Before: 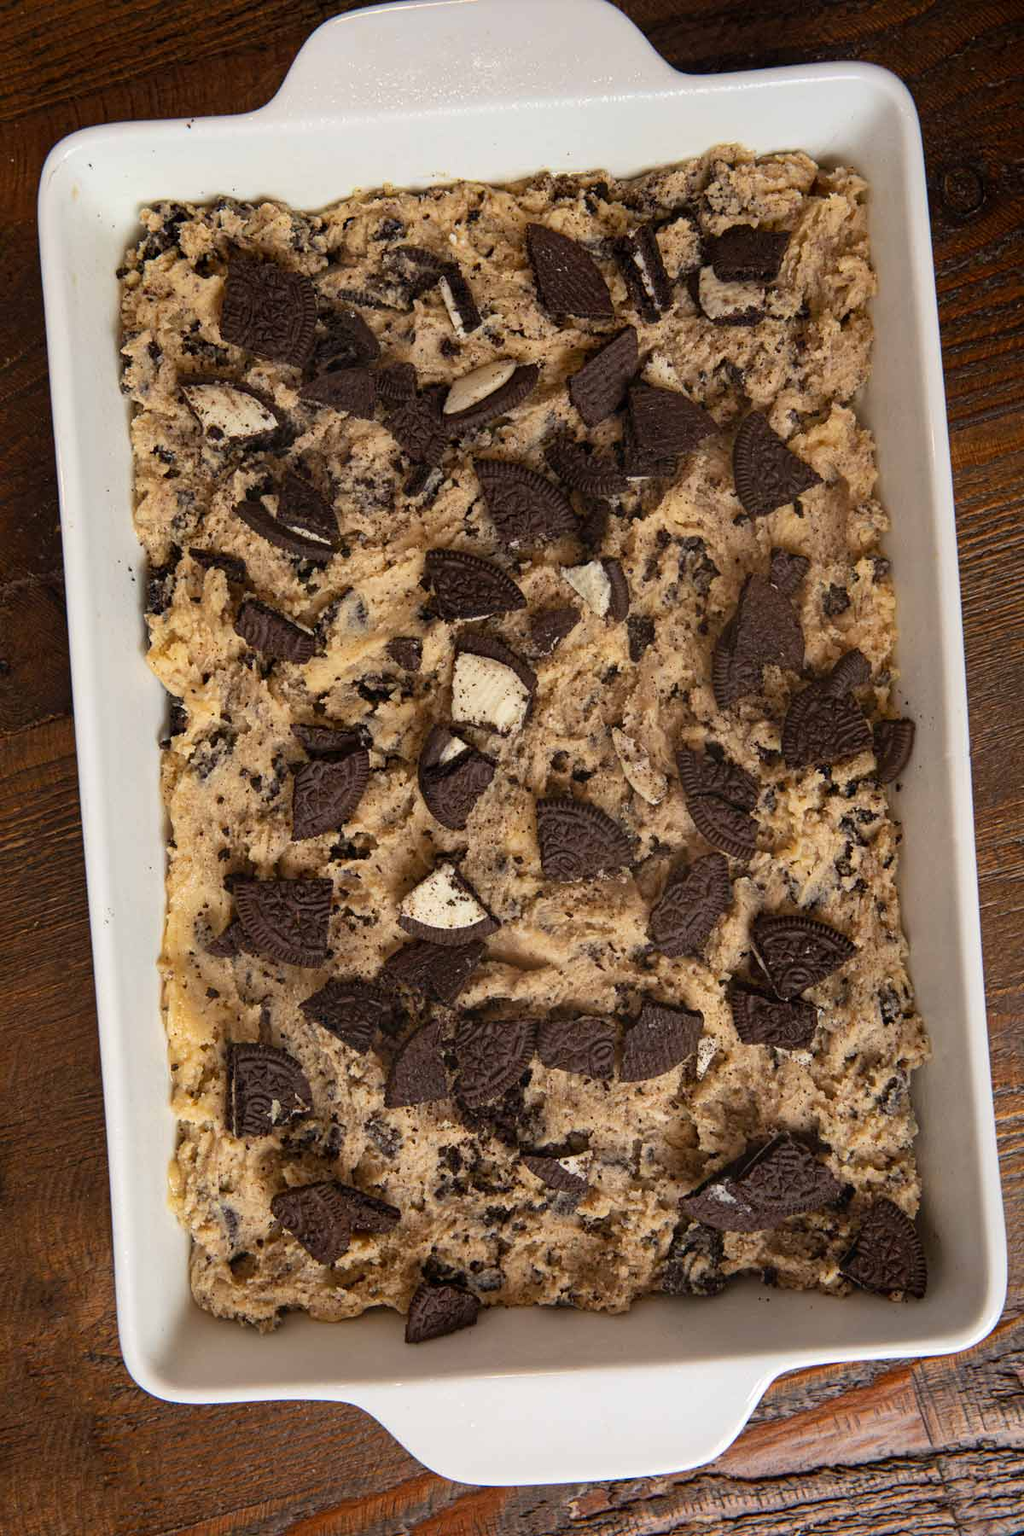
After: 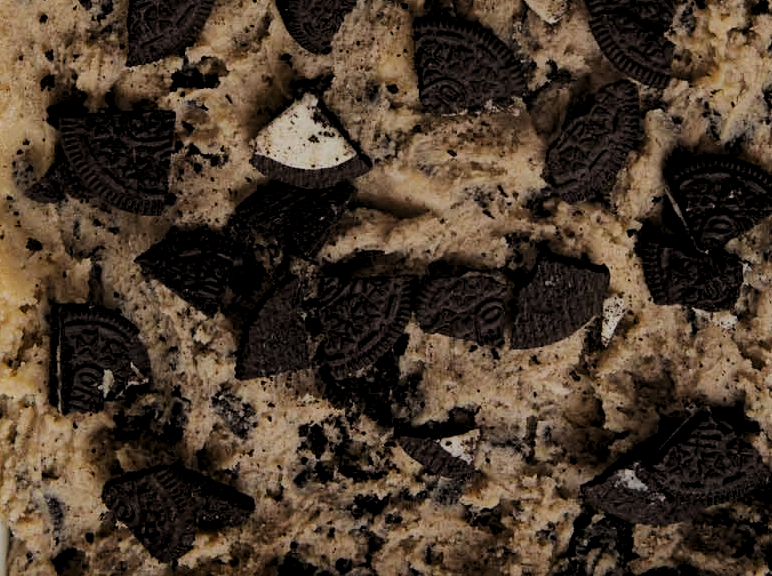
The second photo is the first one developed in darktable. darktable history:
crop: left 17.971%, top 51.06%, right 17.645%, bottom 16.927%
levels: levels [0.101, 0.578, 0.953]
tone equalizer: edges refinement/feathering 500, mask exposure compensation -1.25 EV, preserve details no
filmic rgb: black relative exposure -8.57 EV, white relative exposure 5.55 EV, hardness 3.36, contrast 1.015
